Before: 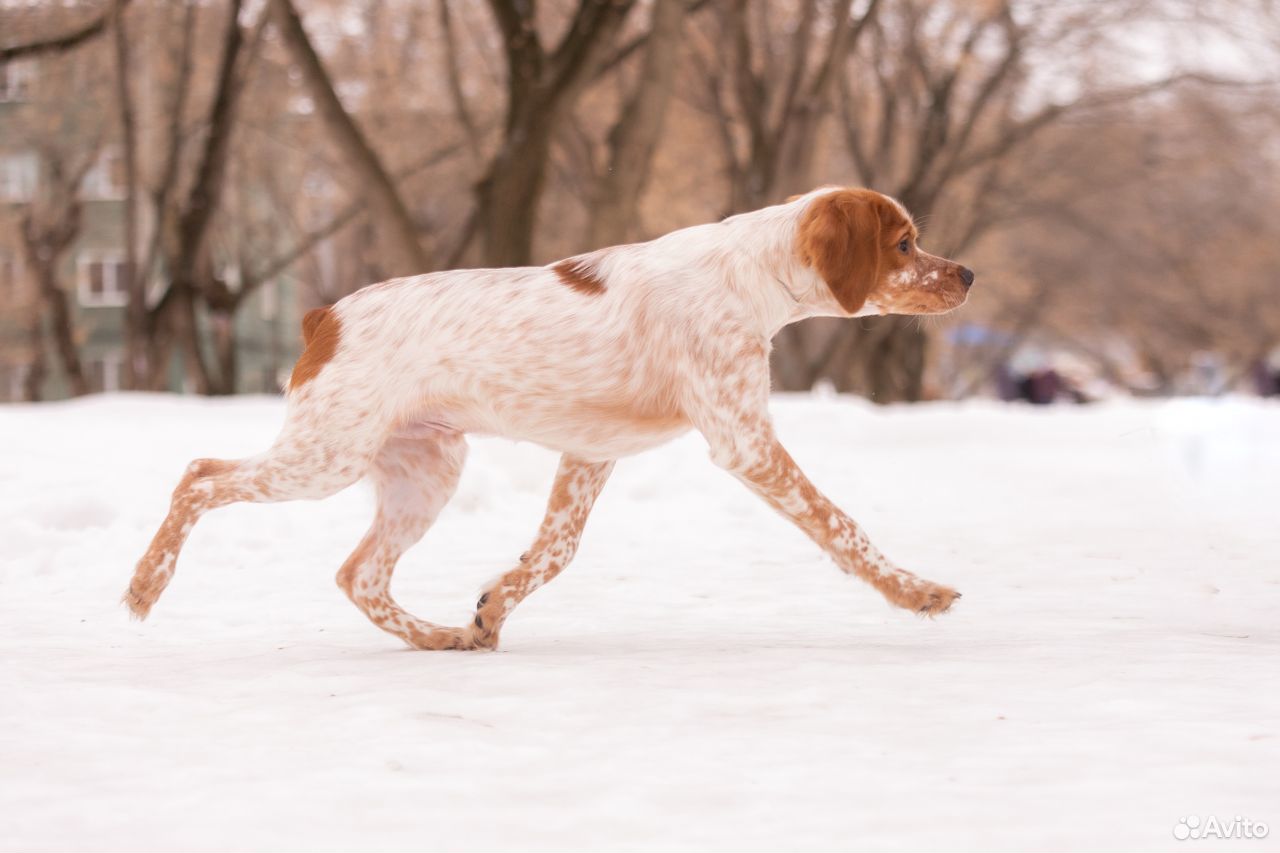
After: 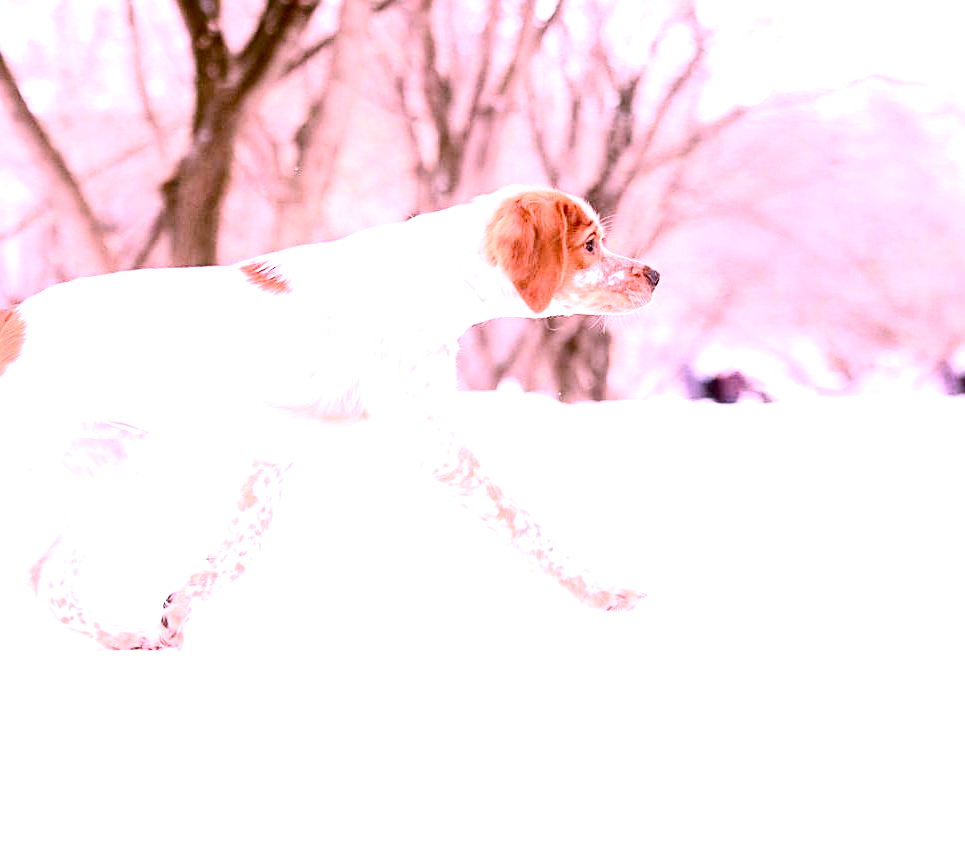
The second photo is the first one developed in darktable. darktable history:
crop and rotate: left 24.59%
exposure: black level correction 0.015, exposure 1.794 EV, compensate highlight preservation false
color correction: highlights a* 15.03, highlights b* -25.37
contrast brightness saturation: contrast 0.294
sharpen: on, module defaults
